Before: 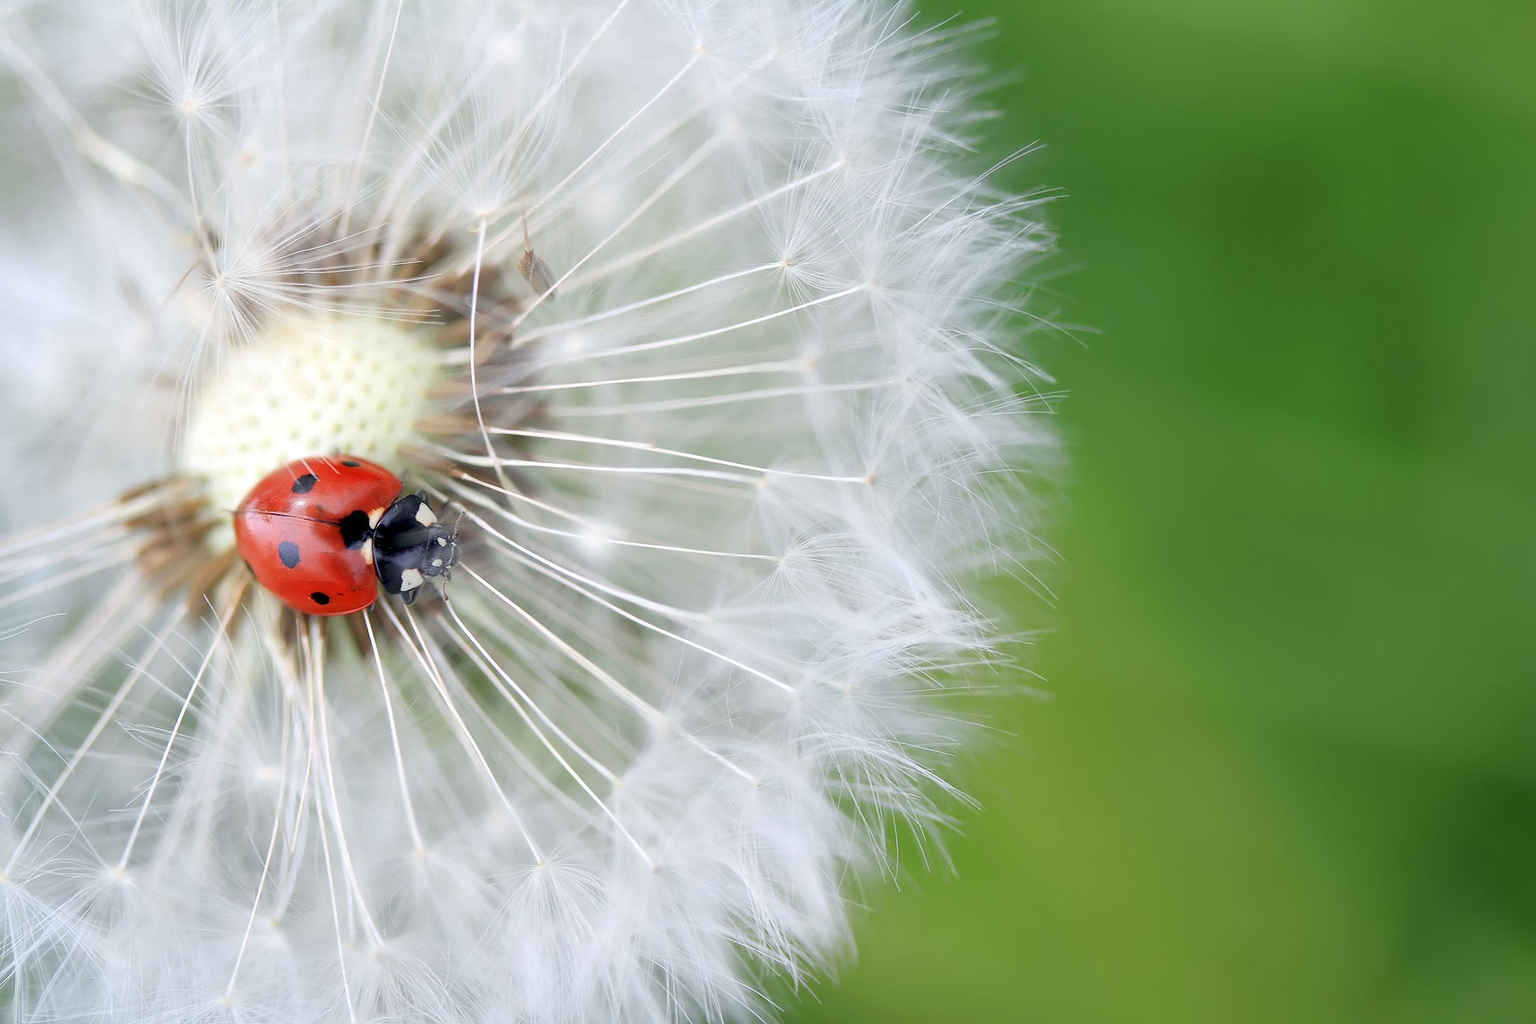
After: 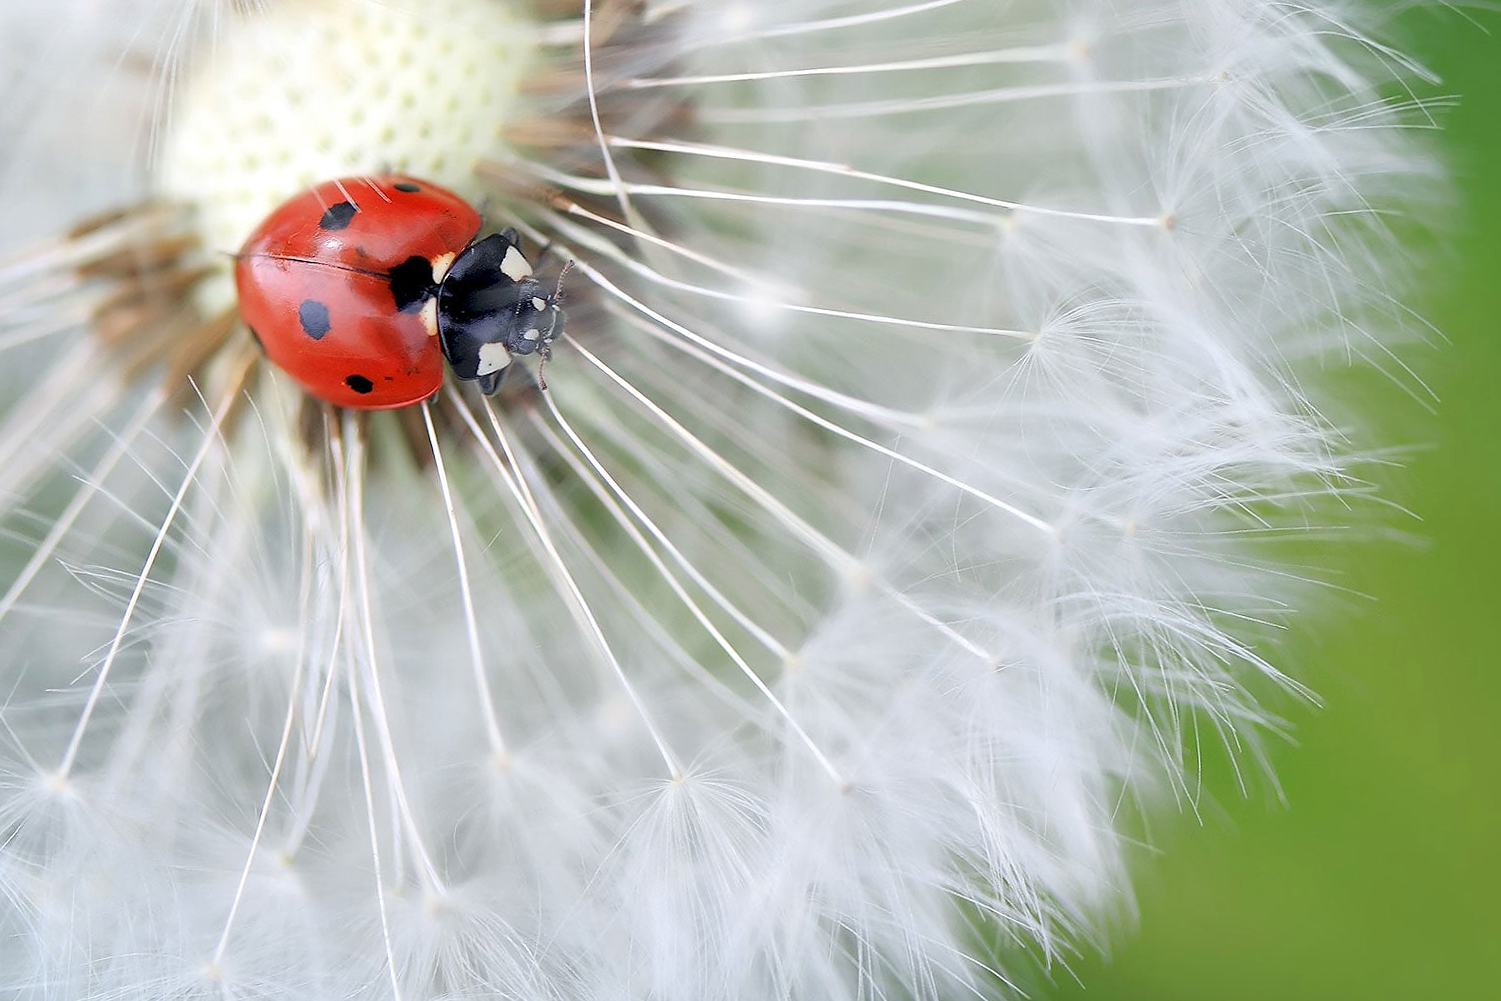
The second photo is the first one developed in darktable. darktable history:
sharpen: radius 0.969, amount 0.604
crop and rotate: angle -0.82°, left 3.85%, top 31.828%, right 27.992%
tone equalizer: on, module defaults
